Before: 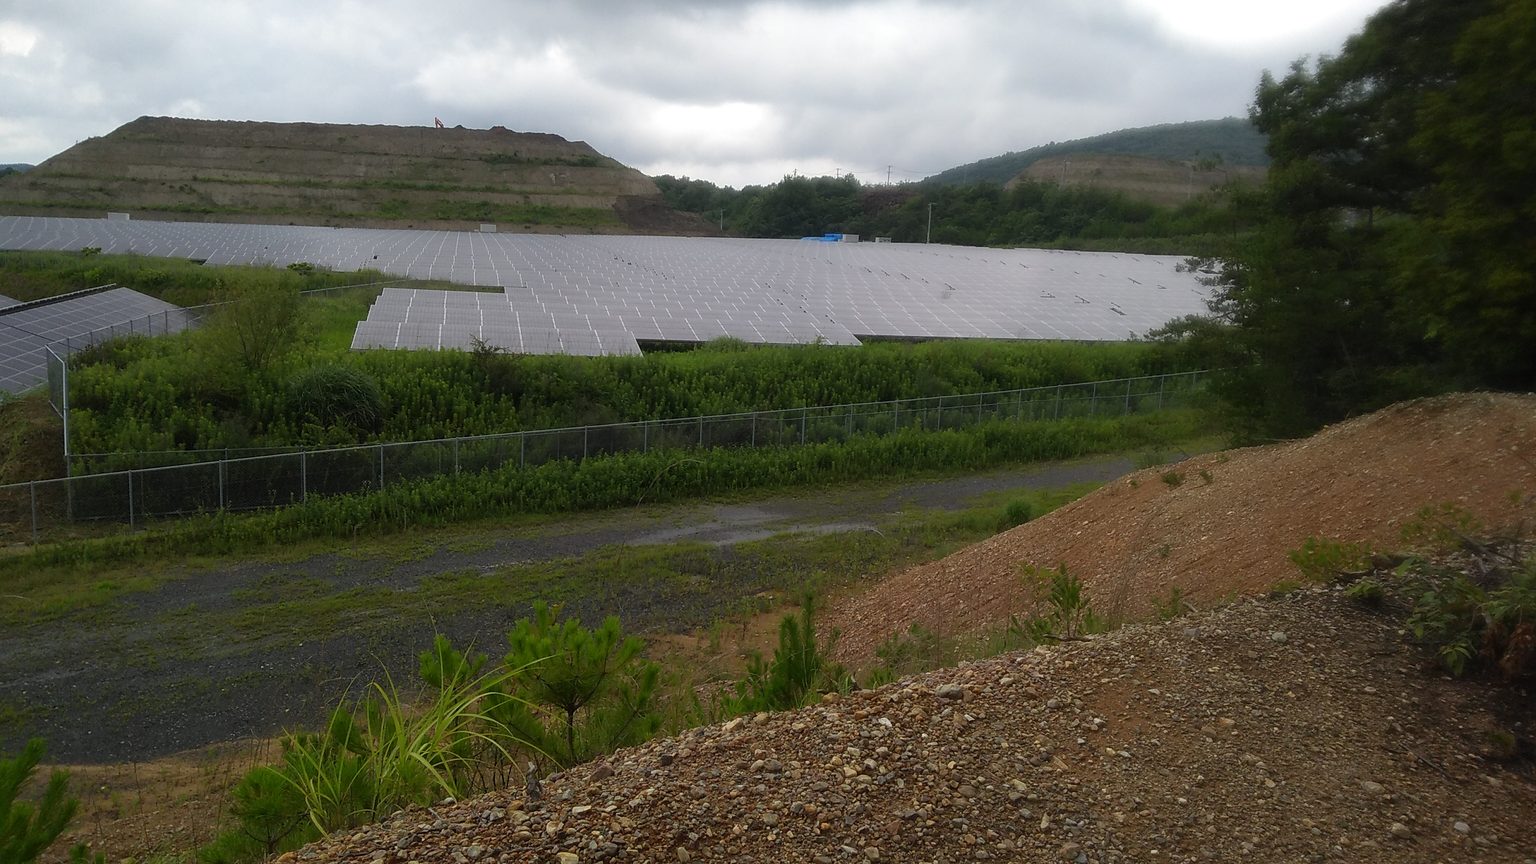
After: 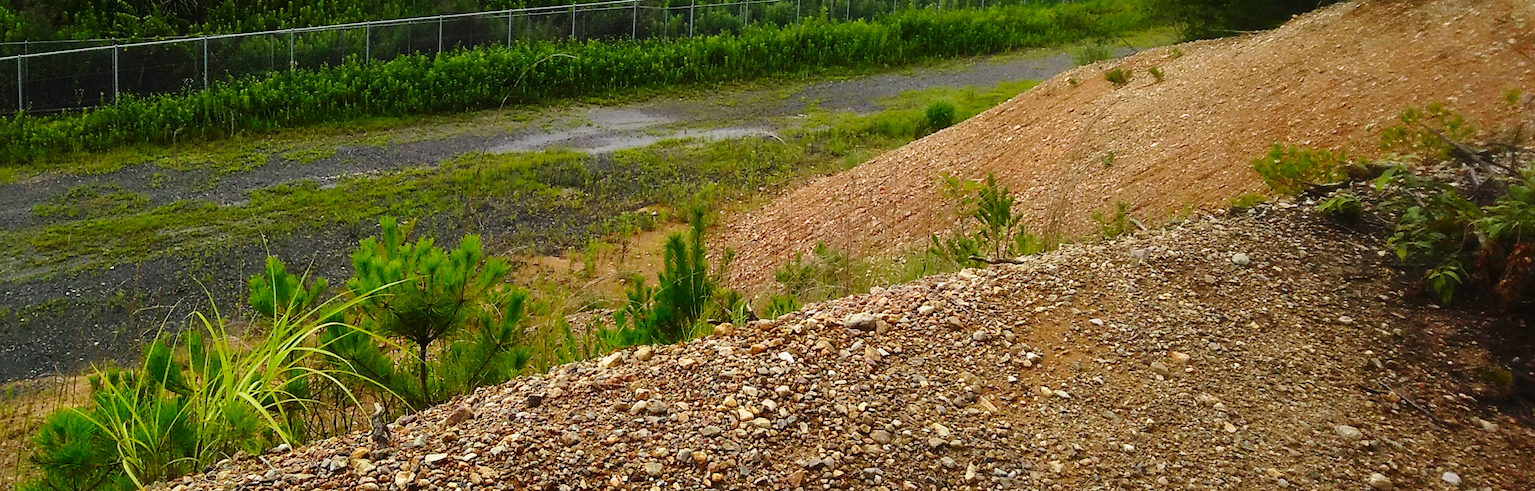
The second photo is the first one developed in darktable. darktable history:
crop and rotate: left 13.27%, top 47.857%, bottom 2.805%
base curve: curves: ch0 [(0, 0) (0.028, 0.03) (0.121, 0.232) (0.46, 0.748) (0.859, 0.968) (1, 1)], preserve colors none
exposure: exposure 0.603 EV, compensate exposure bias true, compensate highlight preservation false
contrast brightness saturation: contrast 0.145, brightness -0.014, saturation 0.101
